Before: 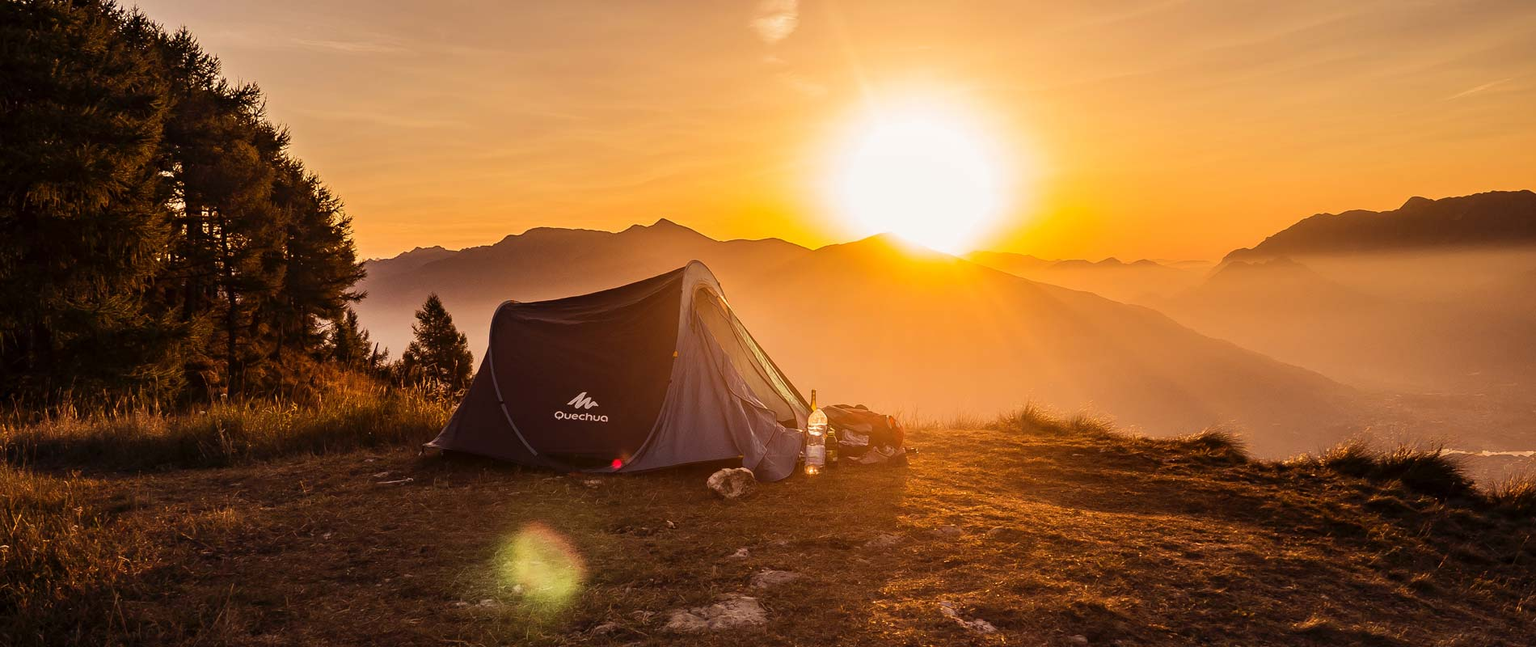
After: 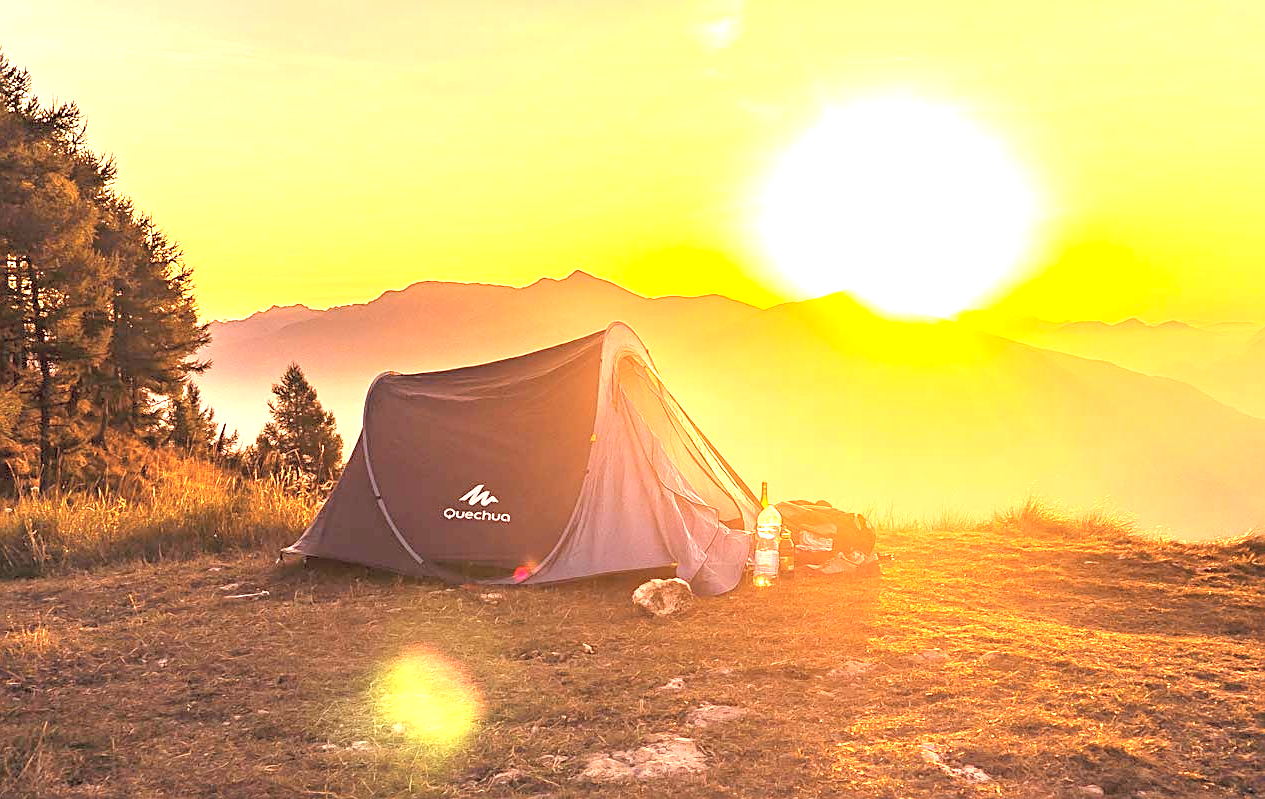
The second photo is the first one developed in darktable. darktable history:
crop and rotate: left 12.763%, right 20.647%
contrast brightness saturation: brightness 0.279
exposure: black level correction 0, exposure 1.742 EV, compensate exposure bias true, compensate highlight preservation false
sharpen: on, module defaults
